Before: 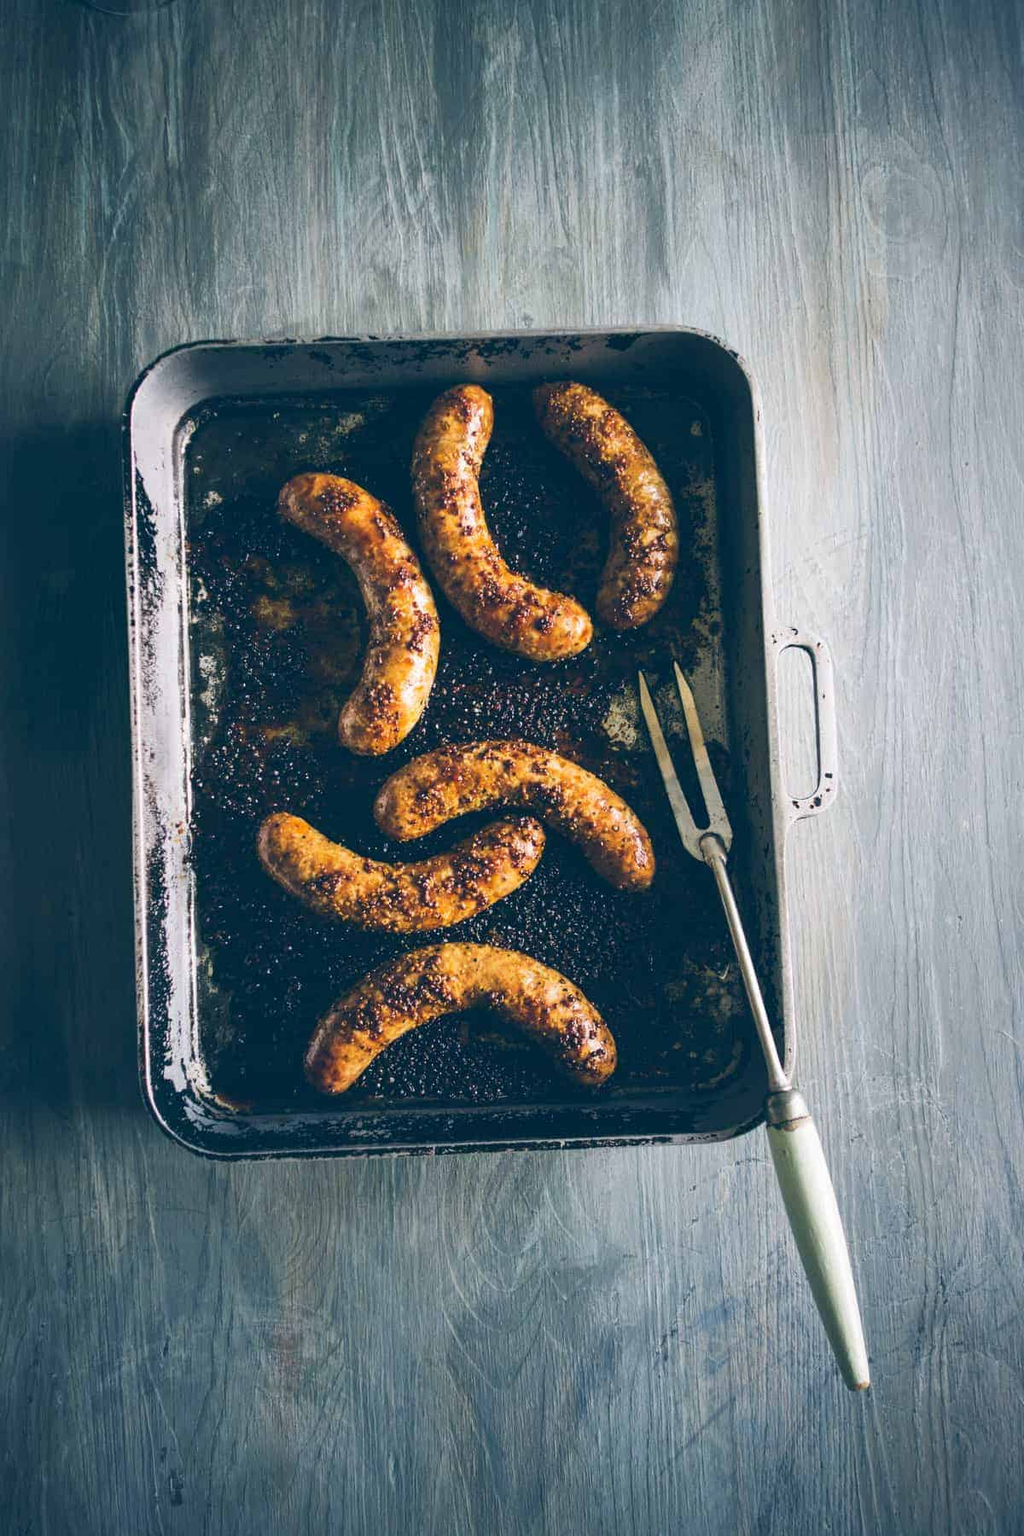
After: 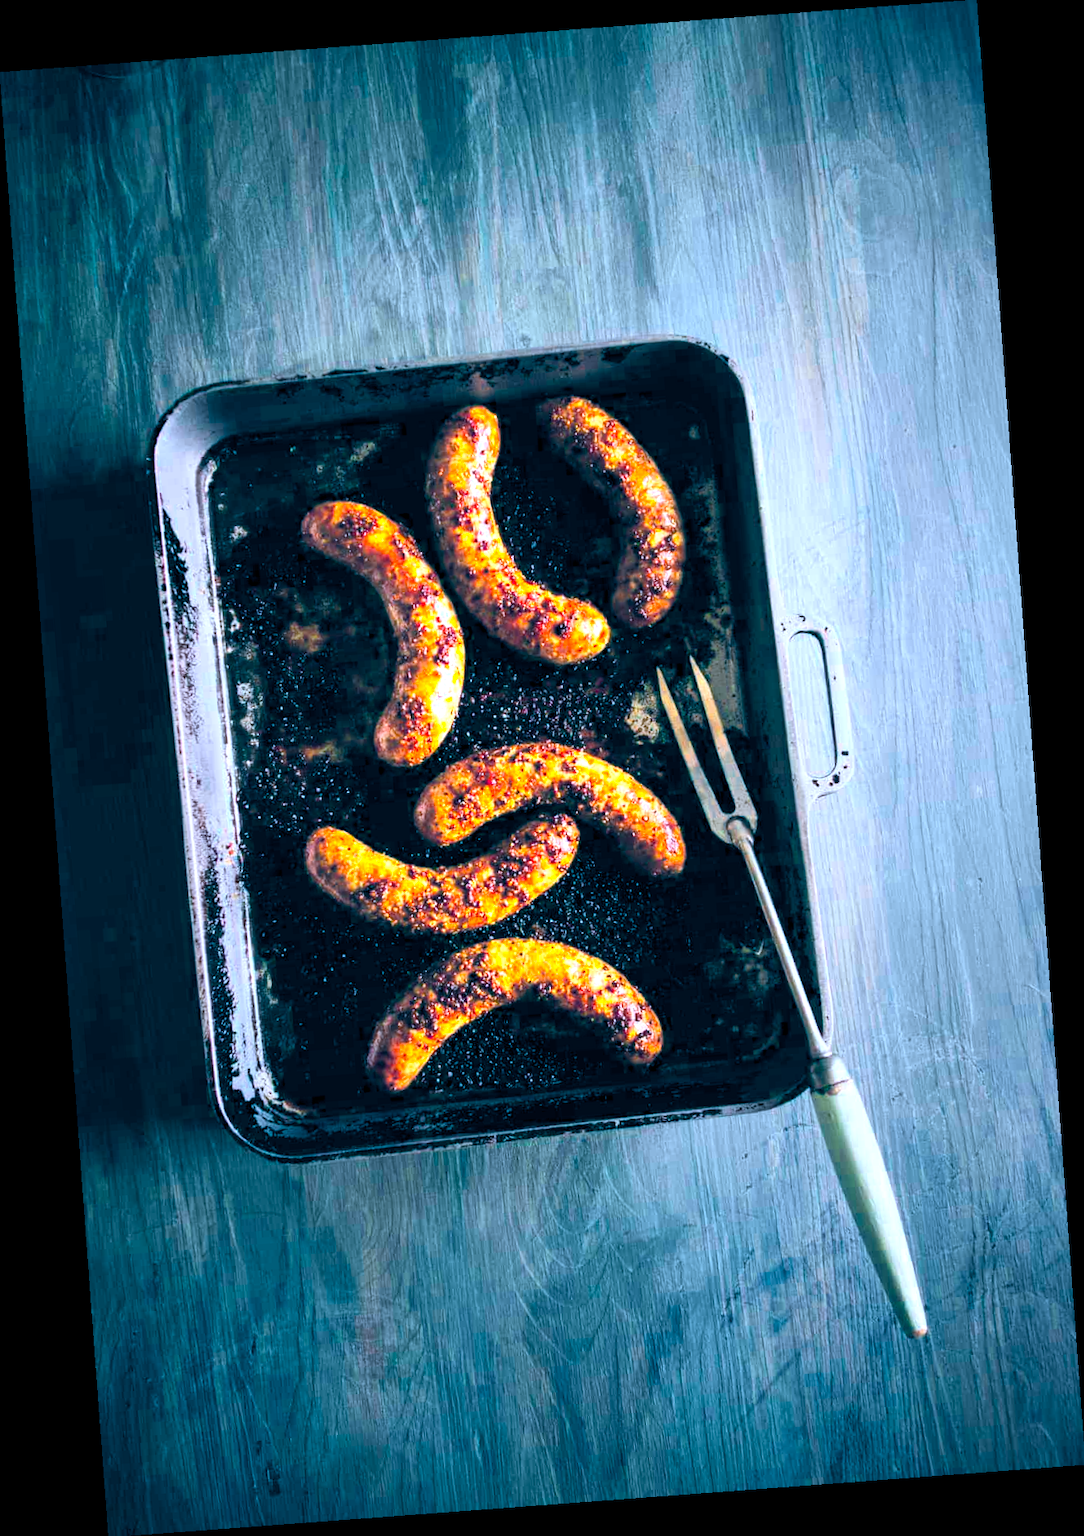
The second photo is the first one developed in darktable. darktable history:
rotate and perspective: rotation -4.25°, automatic cropping off
color calibration: output R [1.422, -0.35, -0.252, 0], output G [-0.238, 1.259, -0.084, 0], output B [-0.081, -0.196, 1.58, 0], output brightness [0.49, 0.671, -0.57, 0], illuminant same as pipeline (D50), adaptation none (bypass), saturation algorithm version 1 (2020)
